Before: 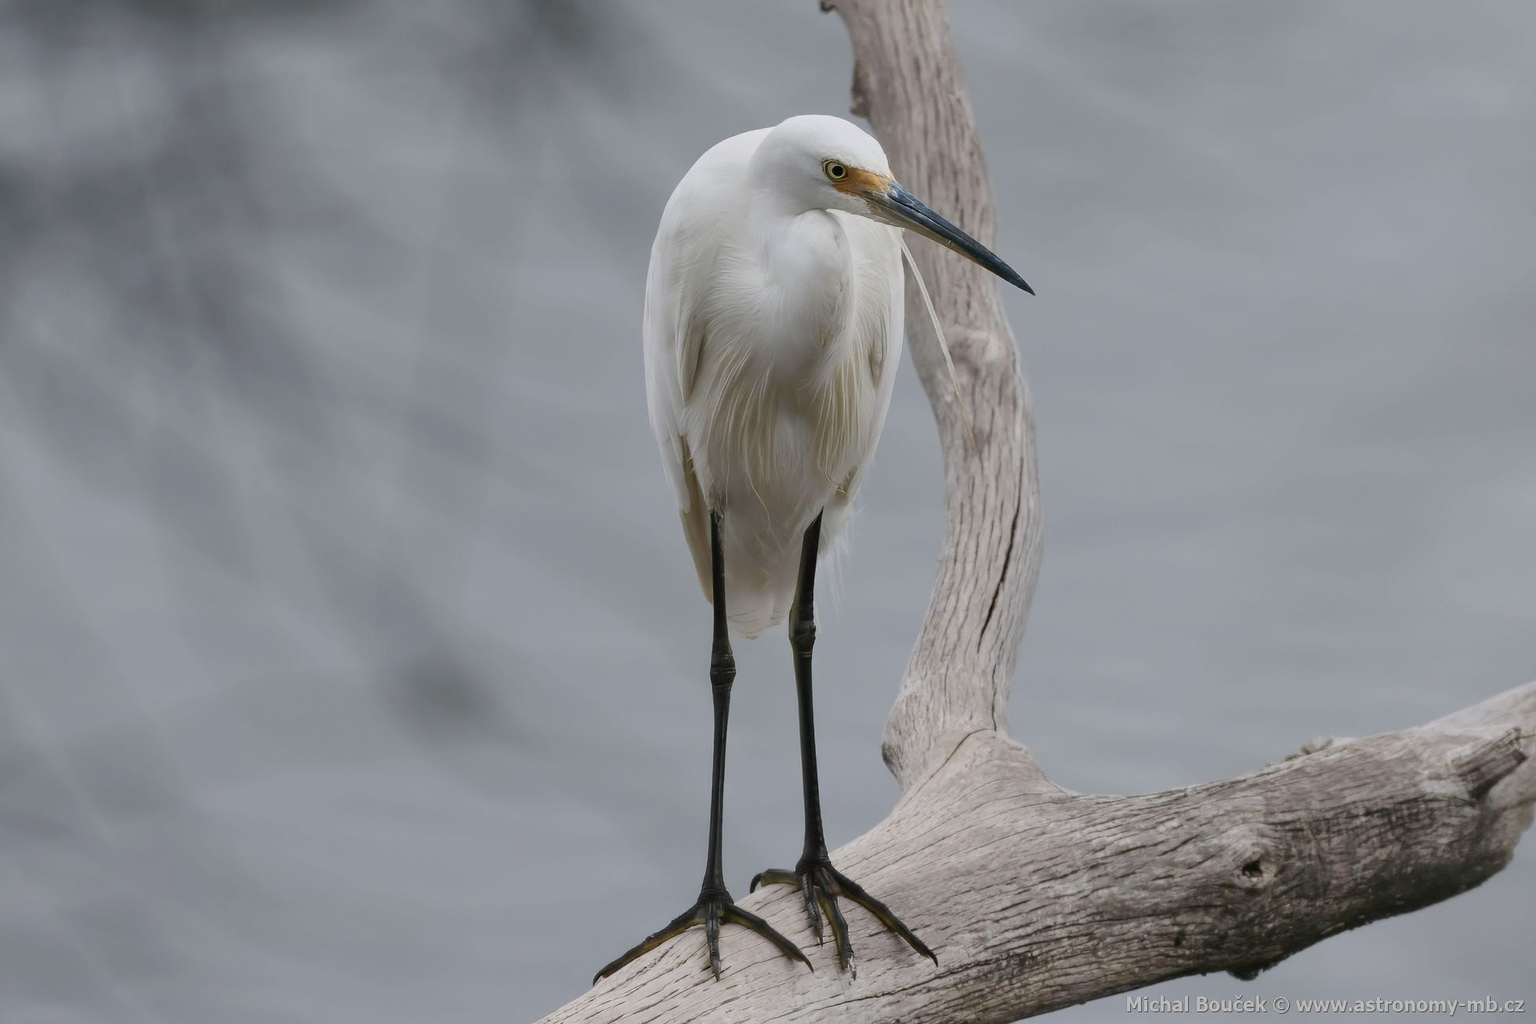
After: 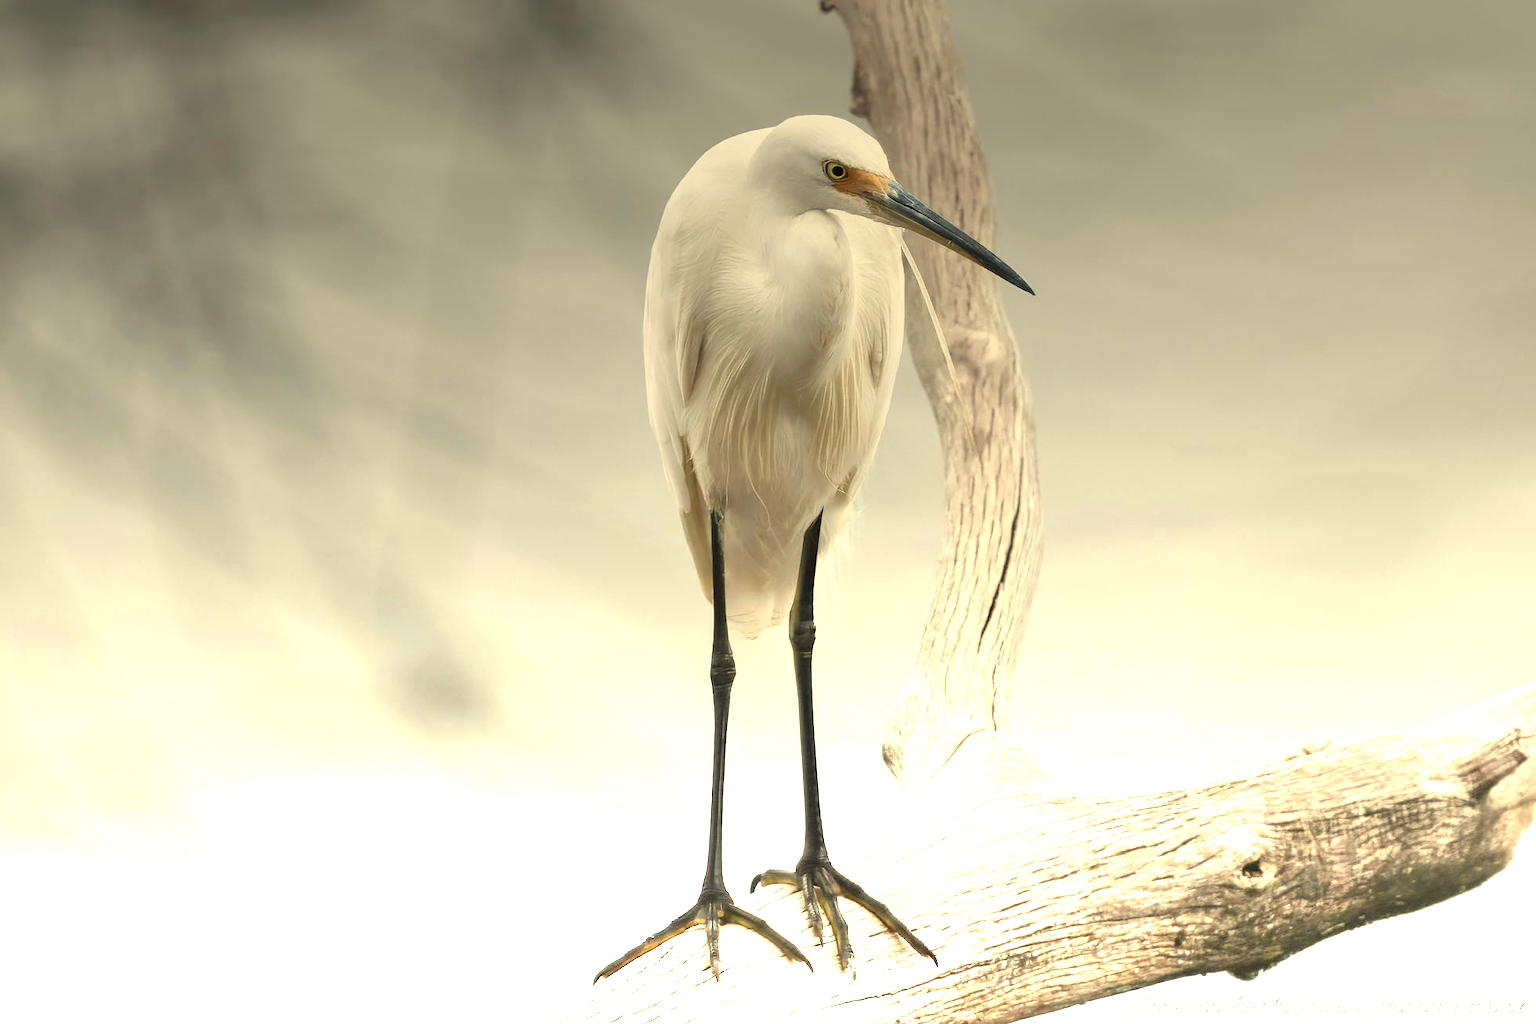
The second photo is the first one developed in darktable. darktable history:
graduated density: density -3.9 EV
white balance: red 1.08, blue 0.791
